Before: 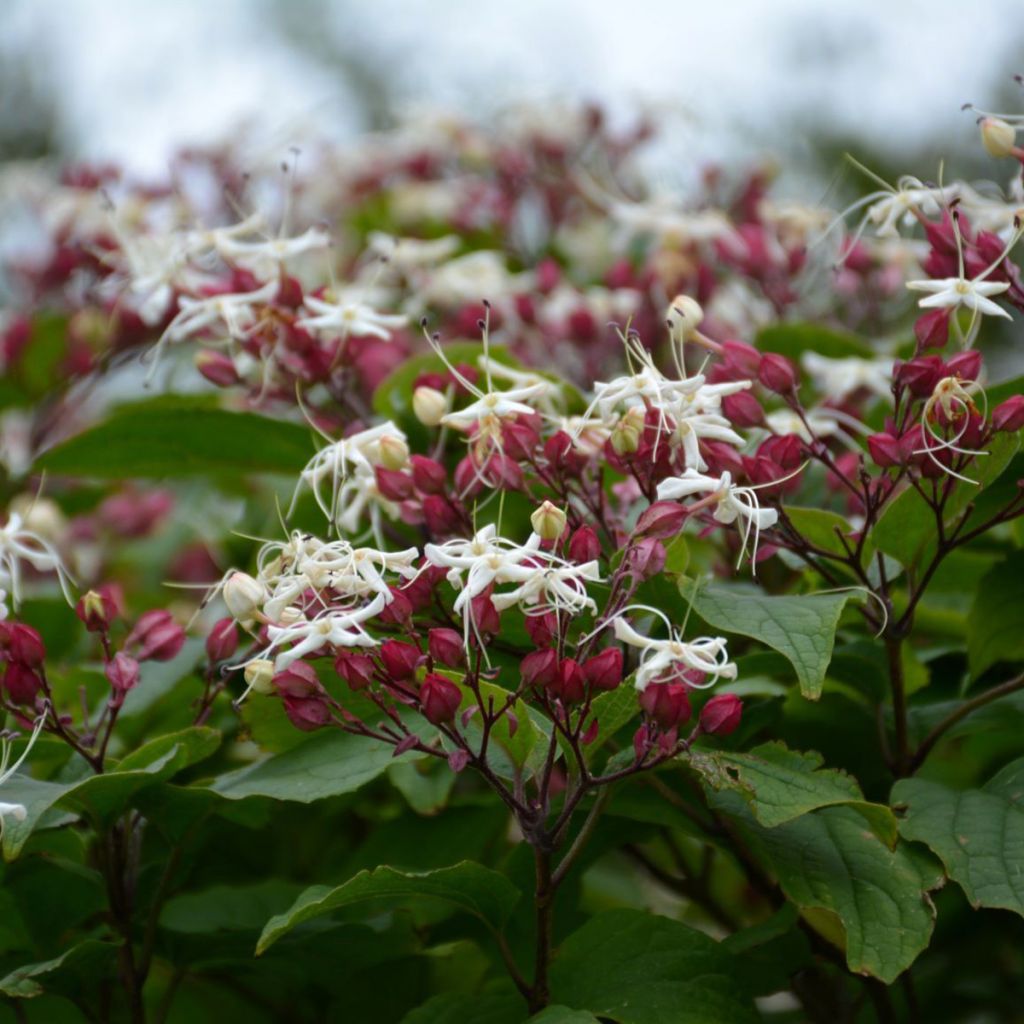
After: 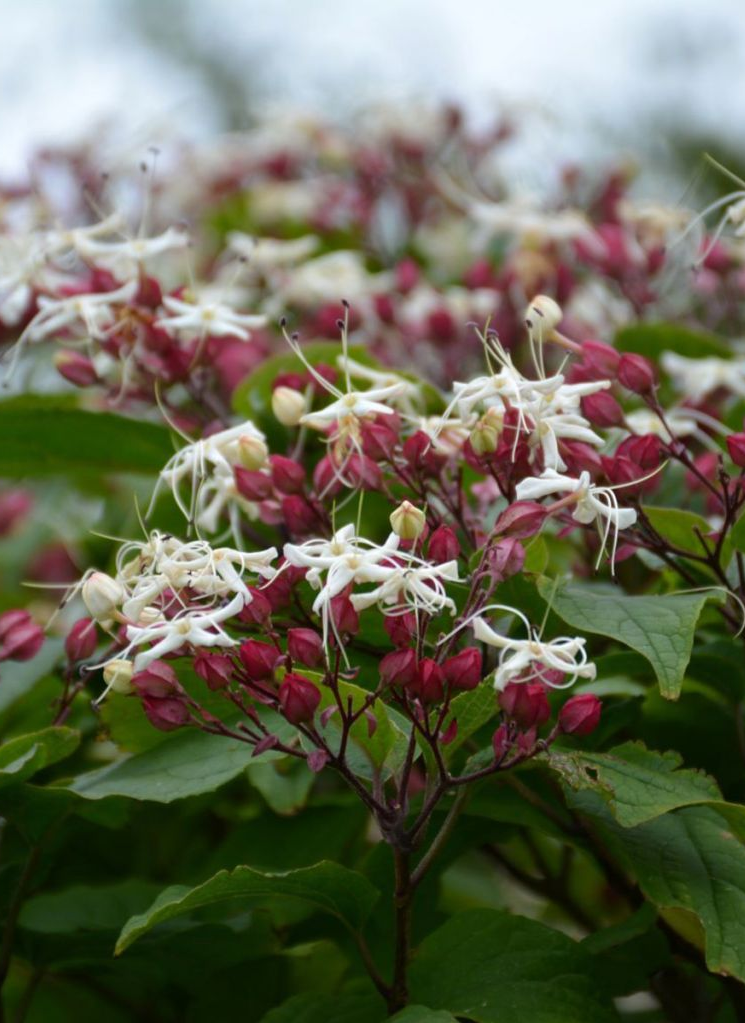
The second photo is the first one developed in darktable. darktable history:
crop: left 13.851%, top 0%, right 13.36%
